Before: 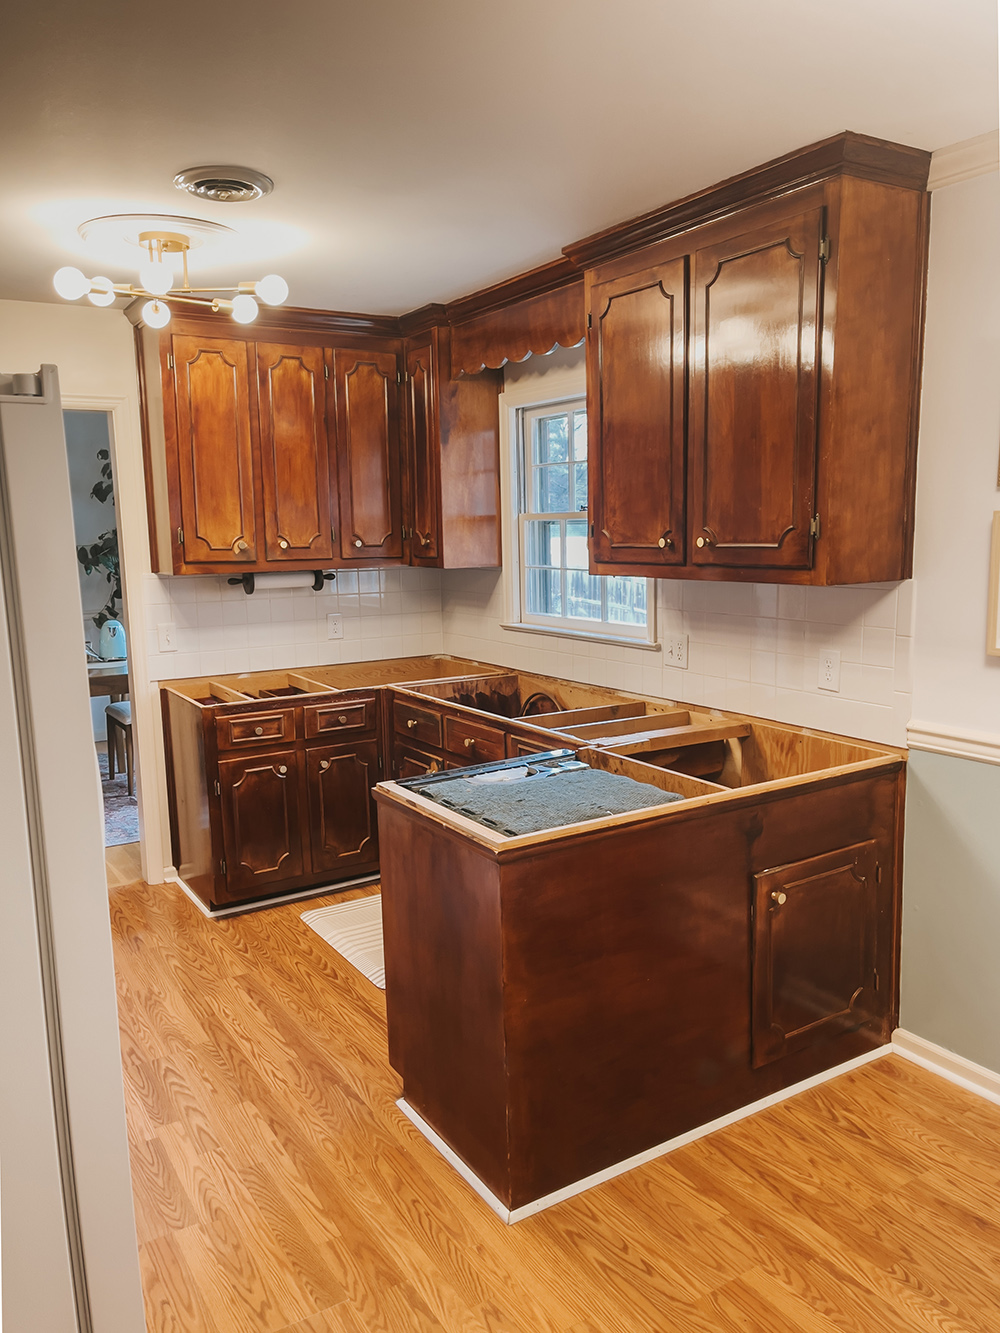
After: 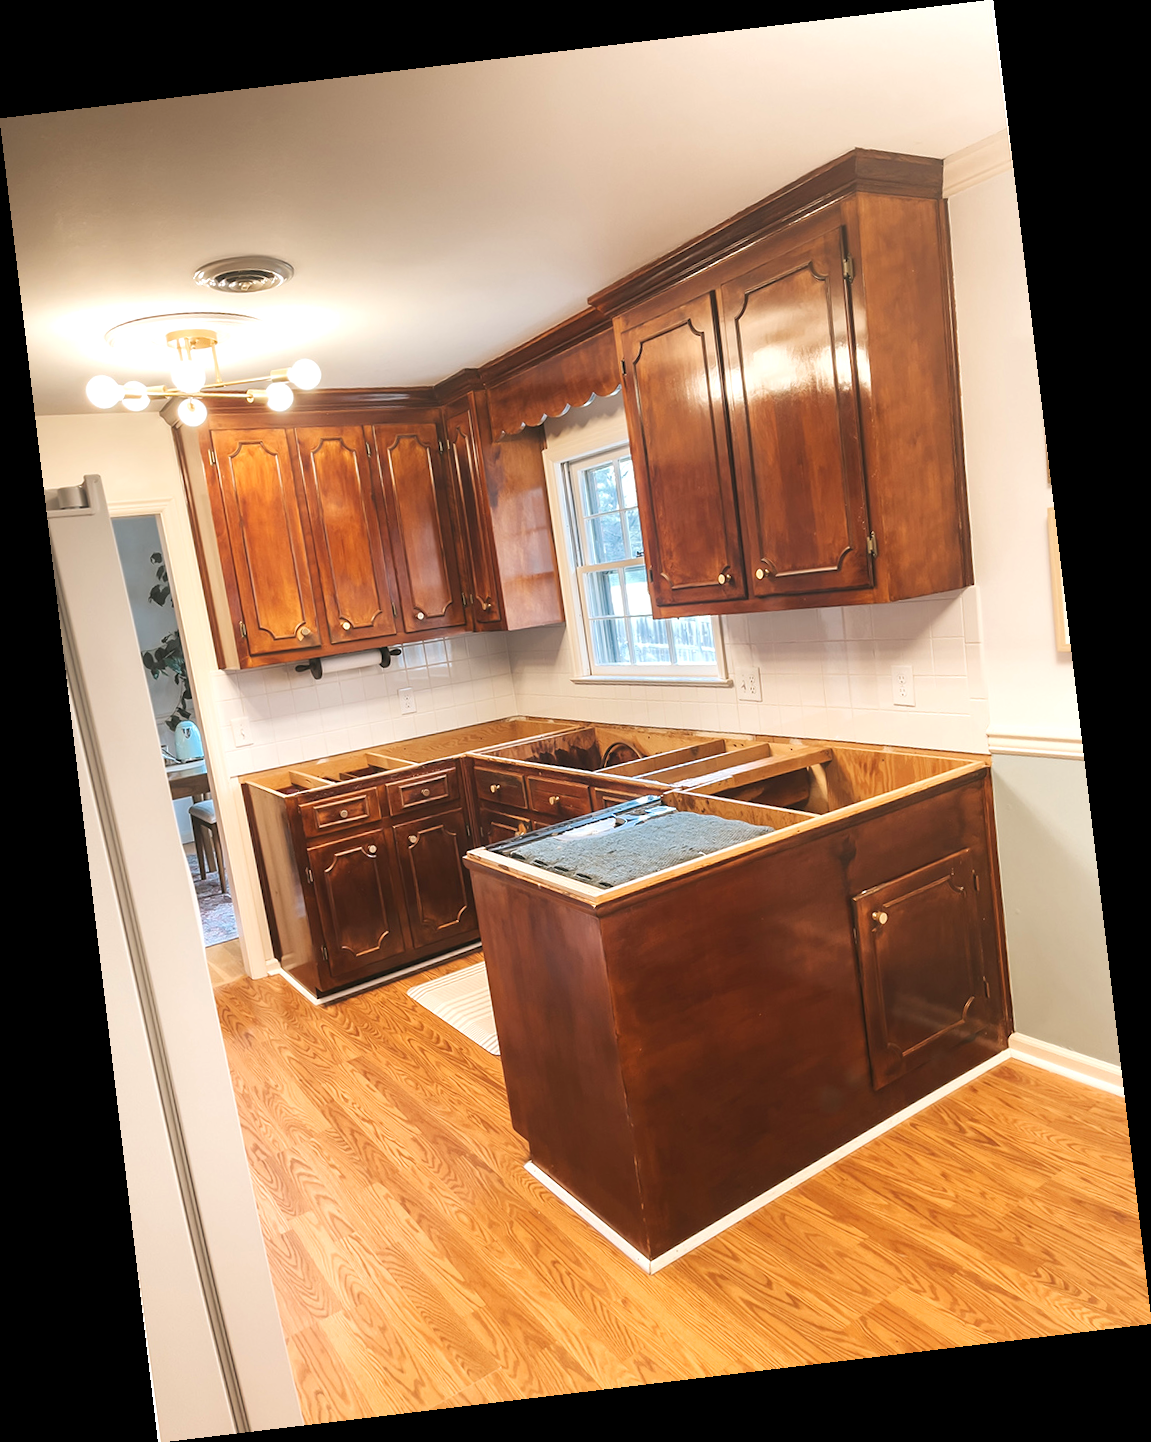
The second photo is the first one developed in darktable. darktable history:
rotate and perspective: rotation -6.83°, automatic cropping off
exposure: exposure 0.64 EV, compensate highlight preservation false
